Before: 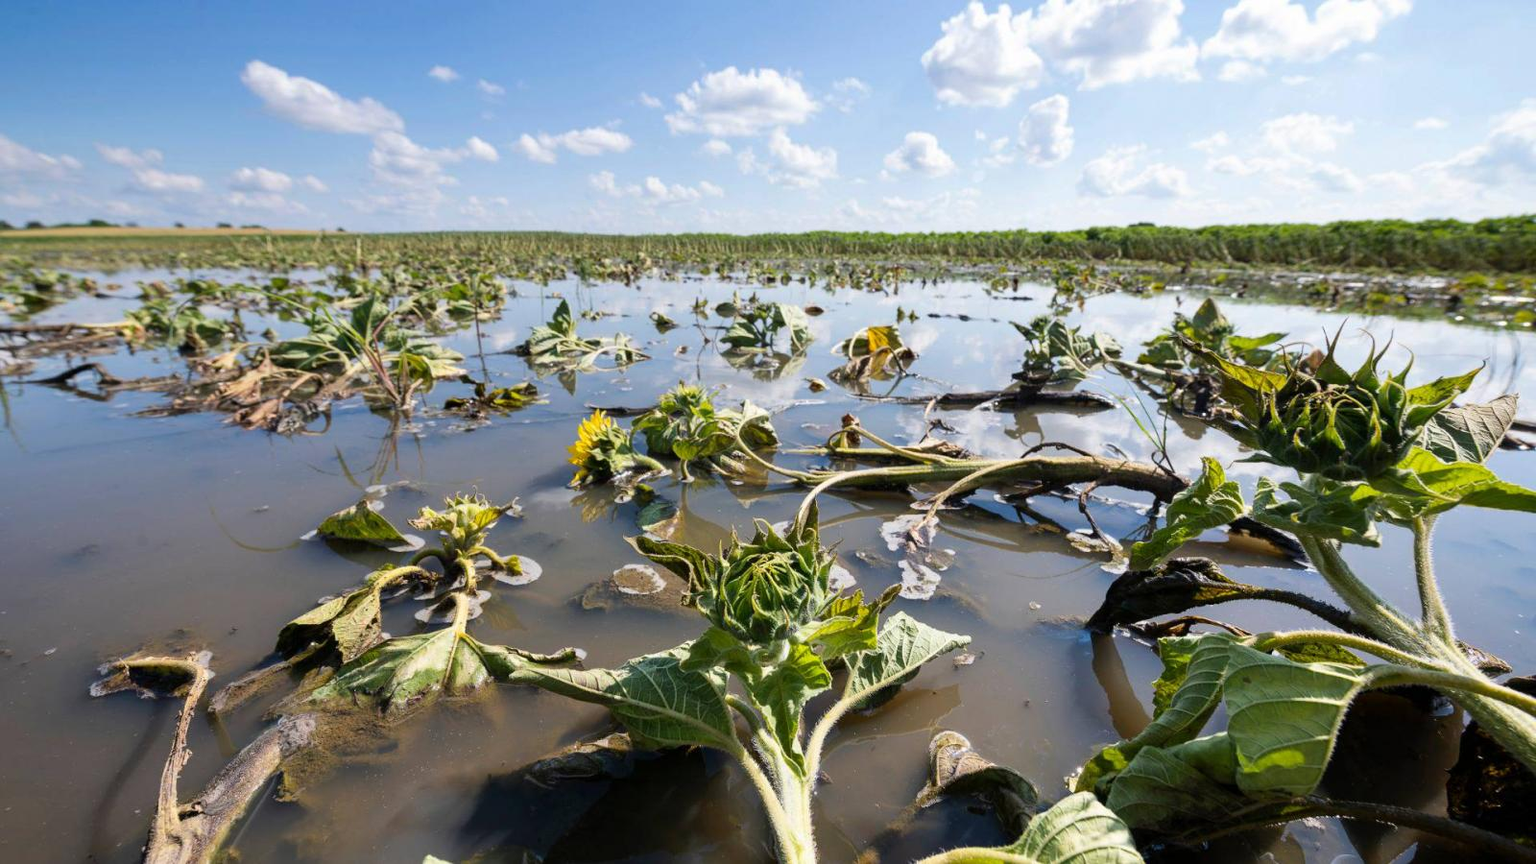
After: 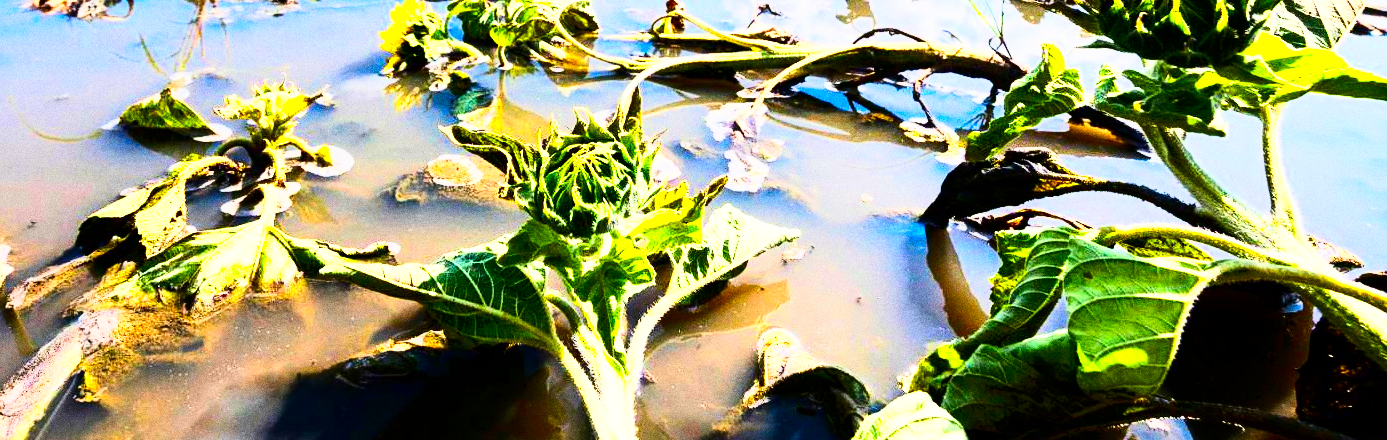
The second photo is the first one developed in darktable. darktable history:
base curve: curves: ch0 [(0, 0) (0.032, 0.025) (0.121, 0.166) (0.206, 0.329) (0.605, 0.79) (1, 1)], preserve colors none
tone curve: curves: ch0 [(0, 0) (0.417, 0.851) (1, 1)]
crop and rotate: left 13.306%, top 48.129%, bottom 2.928%
contrast brightness saturation: brightness -0.25, saturation 0.2
grain: coarseness 0.09 ISO, strength 40%
